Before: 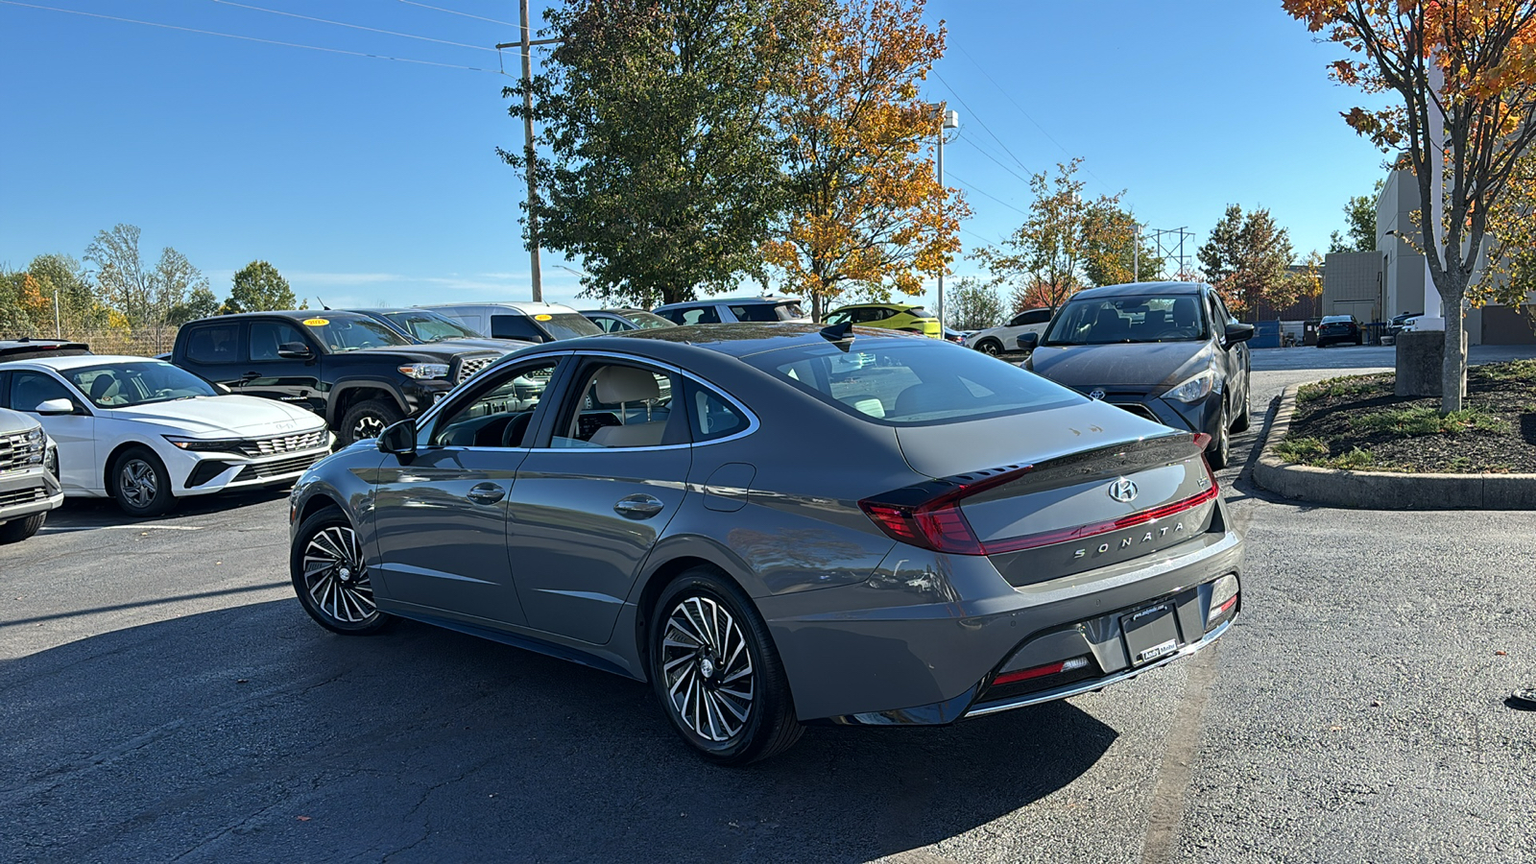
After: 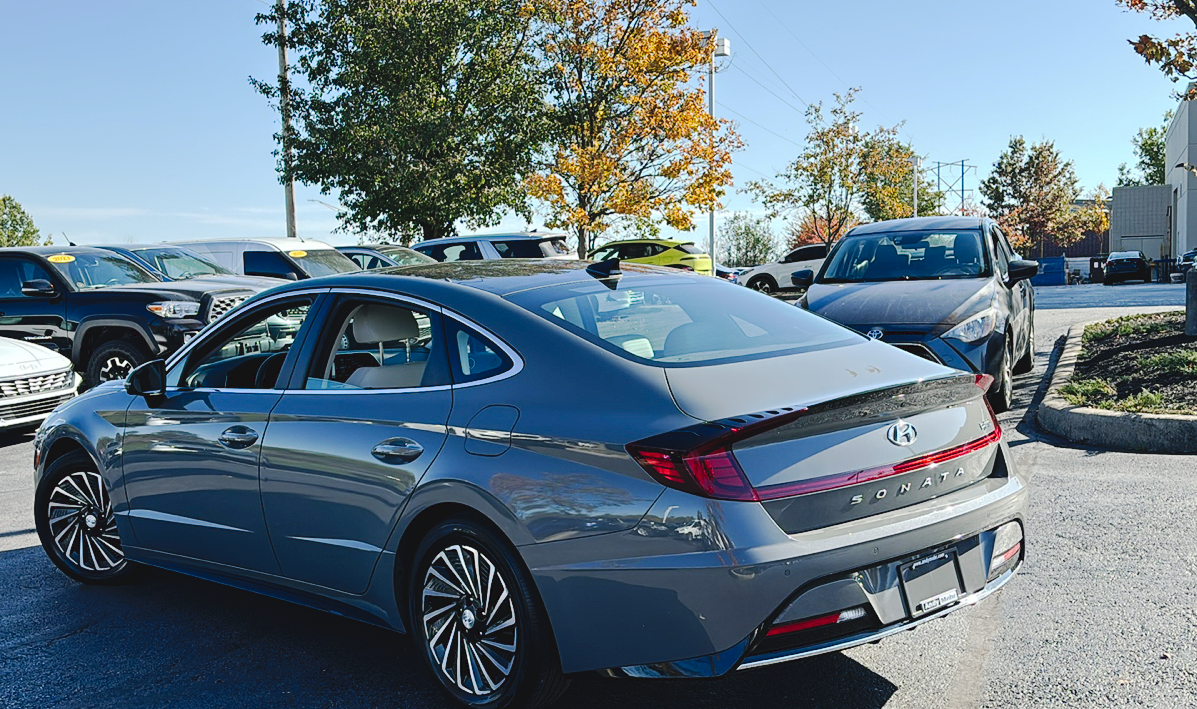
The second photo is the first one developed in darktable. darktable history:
crop: left 16.768%, top 8.653%, right 8.362%, bottom 12.485%
tone curve: curves: ch0 [(0, 0) (0.003, 0.058) (0.011, 0.059) (0.025, 0.061) (0.044, 0.067) (0.069, 0.084) (0.1, 0.102) (0.136, 0.124) (0.177, 0.171) (0.224, 0.246) (0.277, 0.324) (0.335, 0.411) (0.399, 0.509) (0.468, 0.605) (0.543, 0.688) (0.623, 0.738) (0.709, 0.798) (0.801, 0.852) (0.898, 0.911) (1, 1)], preserve colors none
